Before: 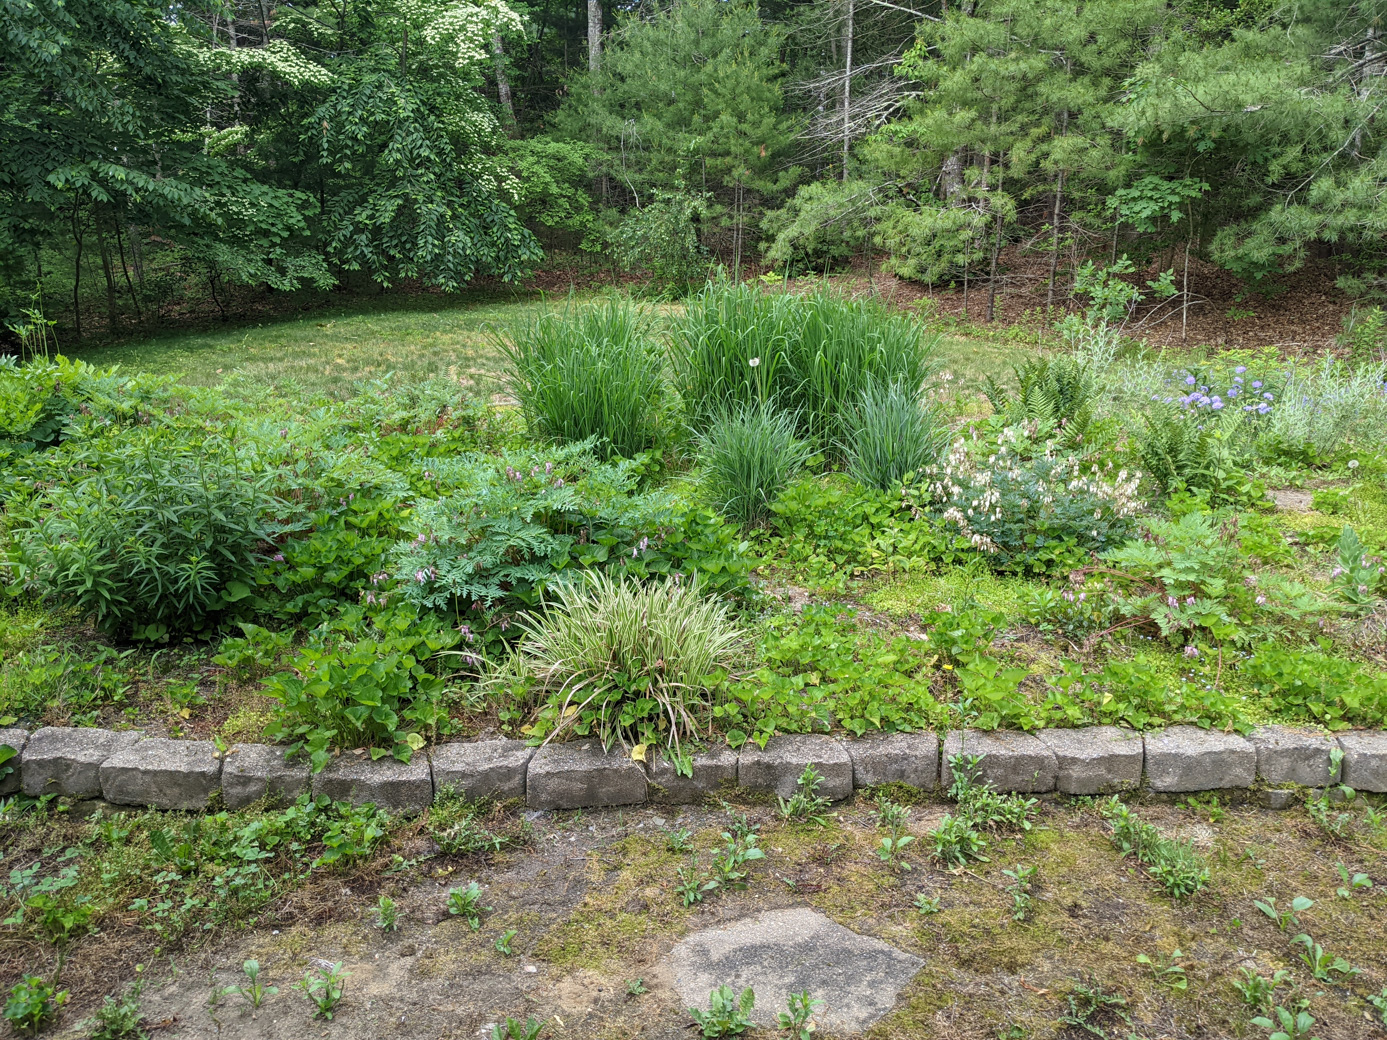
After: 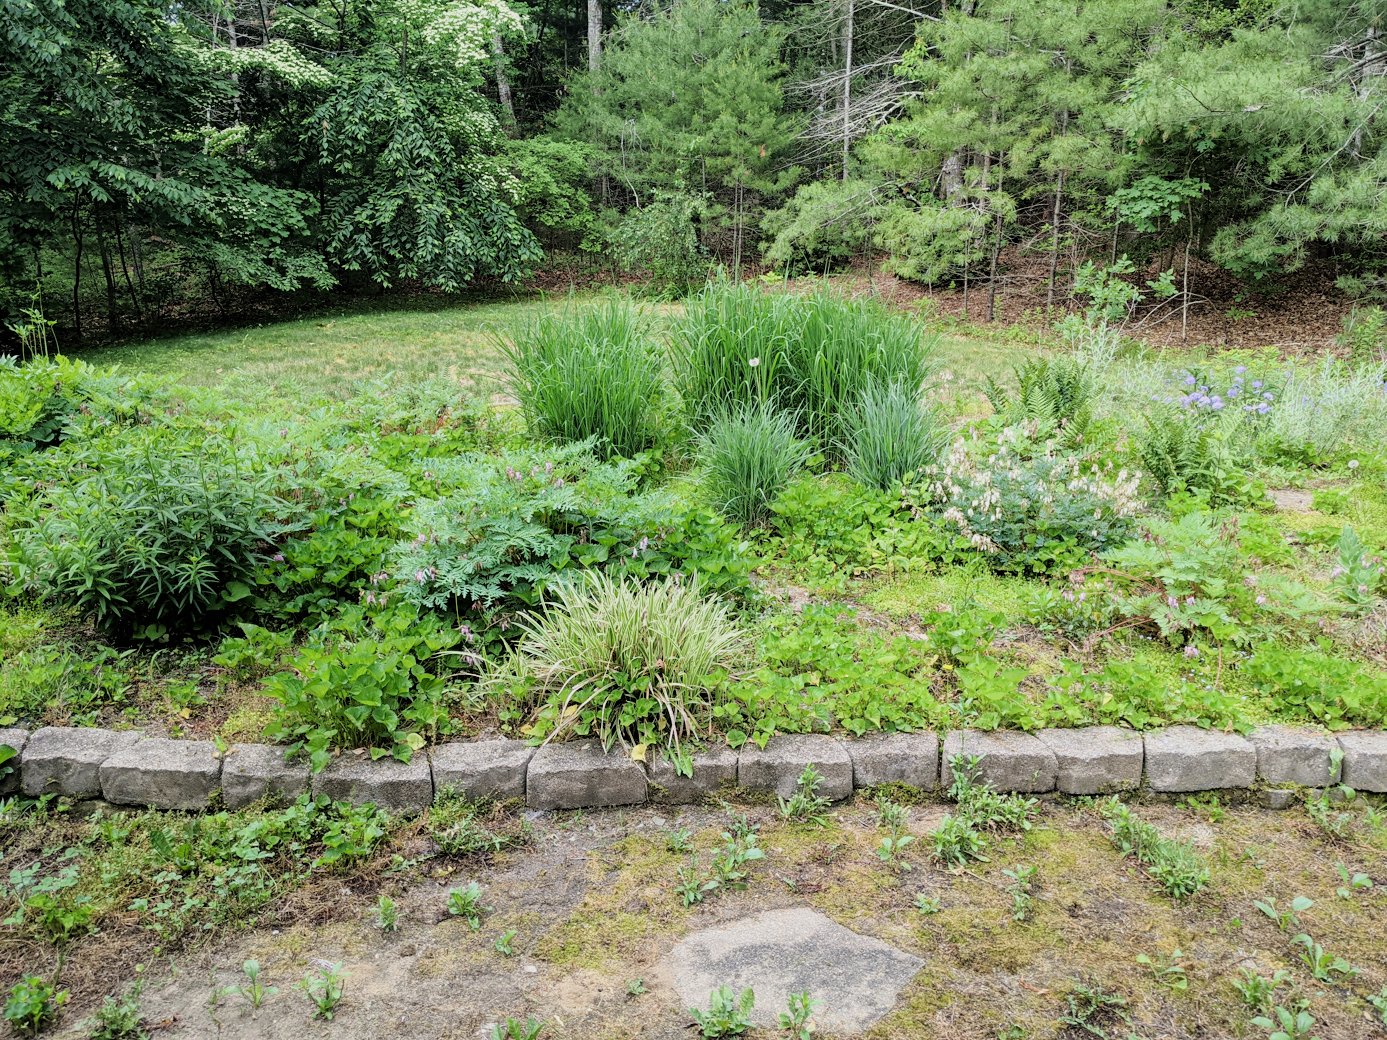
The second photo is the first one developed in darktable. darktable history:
tone equalizer: -8 EV -0.778 EV, -7 EV -0.721 EV, -6 EV -0.57 EV, -5 EV -0.422 EV, -3 EV 0.383 EV, -2 EV 0.6 EV, -1 EV 0.691 EV, +0 EV 0.766 EV
filmic rgb: black relative exposure -7.65 EV, white relative exposure 4.56 EV, hardness 3.61
